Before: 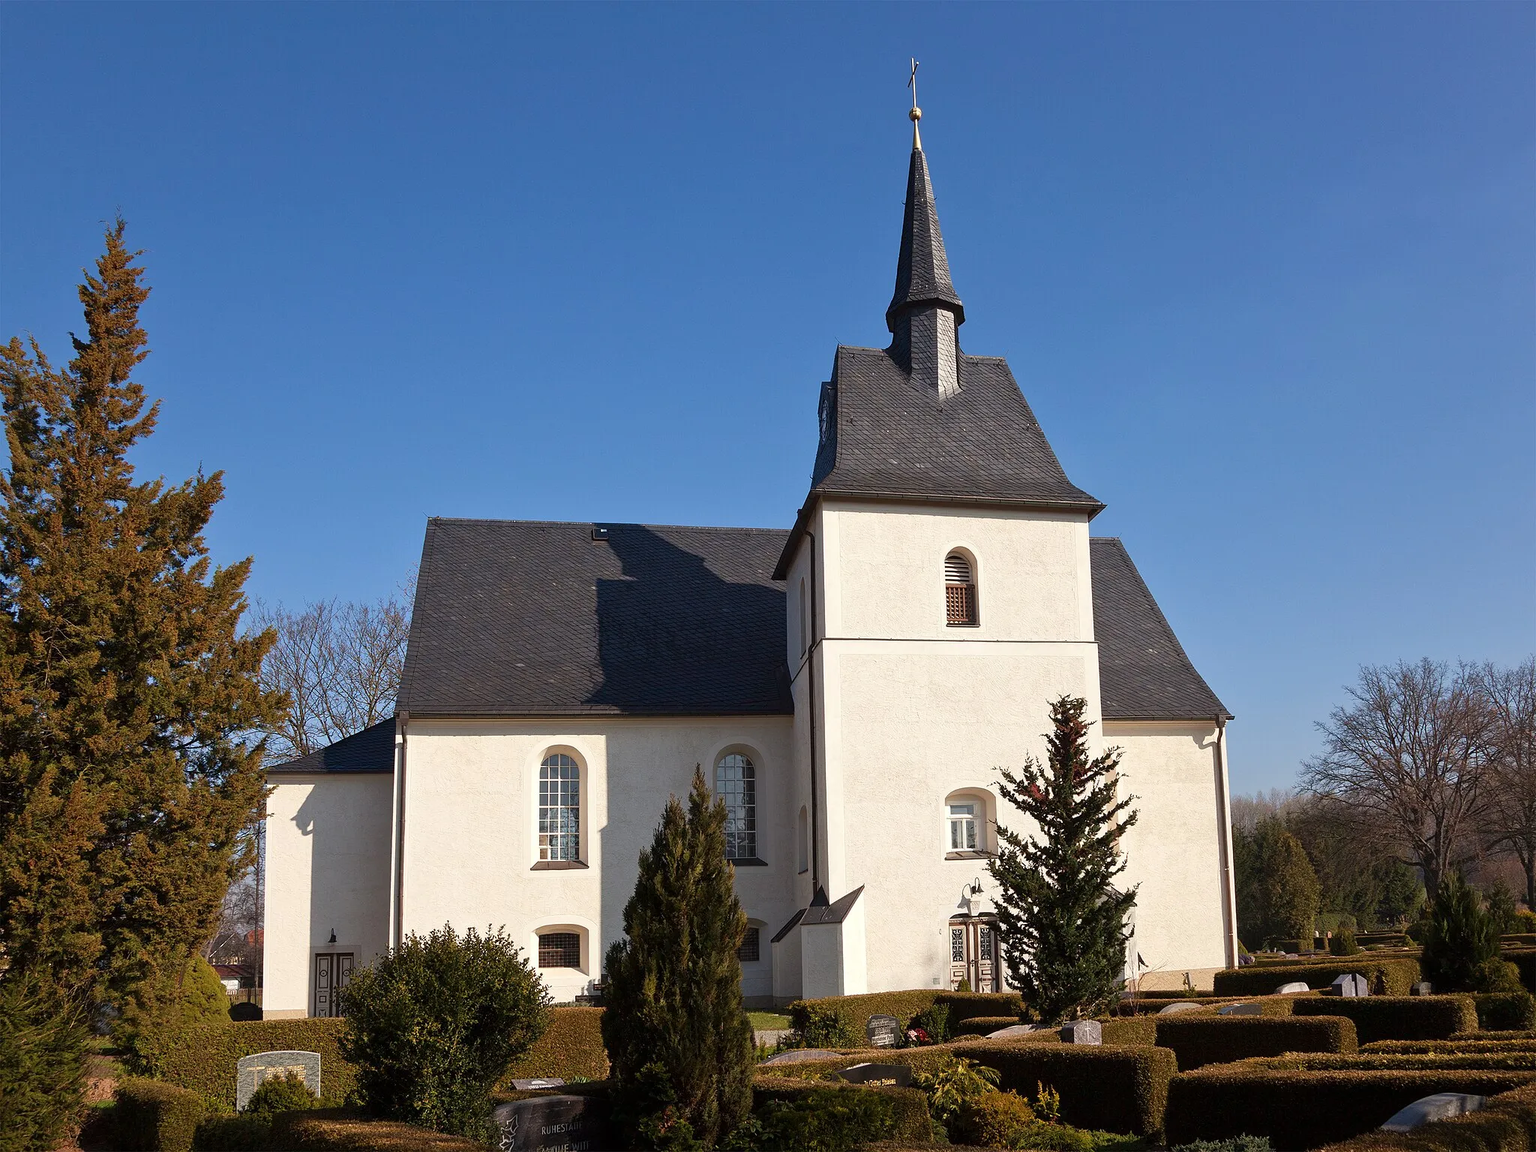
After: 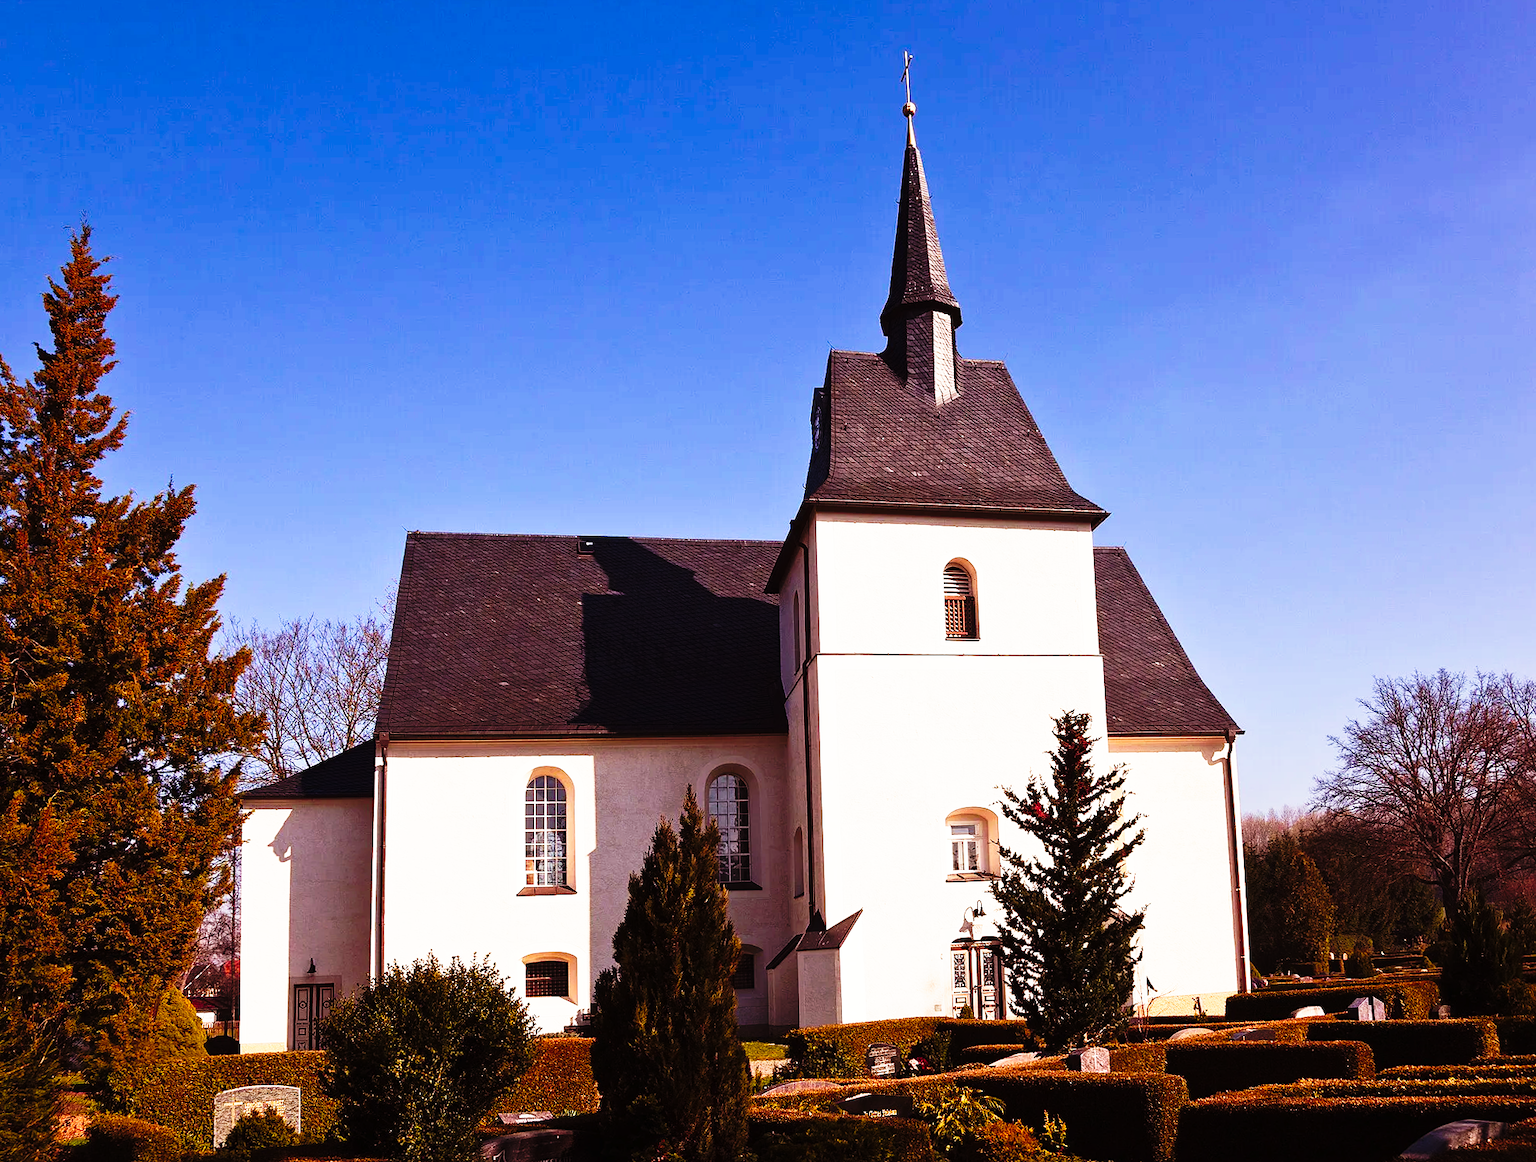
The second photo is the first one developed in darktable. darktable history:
crop and rotate: left 1.774%, right 0.633%, bottom 1.28%
rgb levels: mode RGB, independent channels, levels [[0, 0.474, 1], [0, 0.5, 1], [0, 0.5, 1]]
tone curve: curves: ch0 [(0, 0) (0.003, 0.005) (0.011, 0.008) (0.025, 0.013) (0.044, 0.017) (0.069, 0.022) (0.1, 0.029) (0.136, 0.038) (0.177, 0.053) (0.224, 0.081) (0.277, 0.128) (0.335, 0.214) (0.399, 0.343) (0.468, 0.478) (0.543, 0.641) (0.623, 0.798) (0.709, 0.911) (0.801, 0.971) (0.898, 0.99) (1, 1)], preserve colors none
rotate and perspective: rotation -0.45°, automatic cropping original format, crop left 0.008, crop right 0.992, crop top 0.012, crop bottom 0.988
